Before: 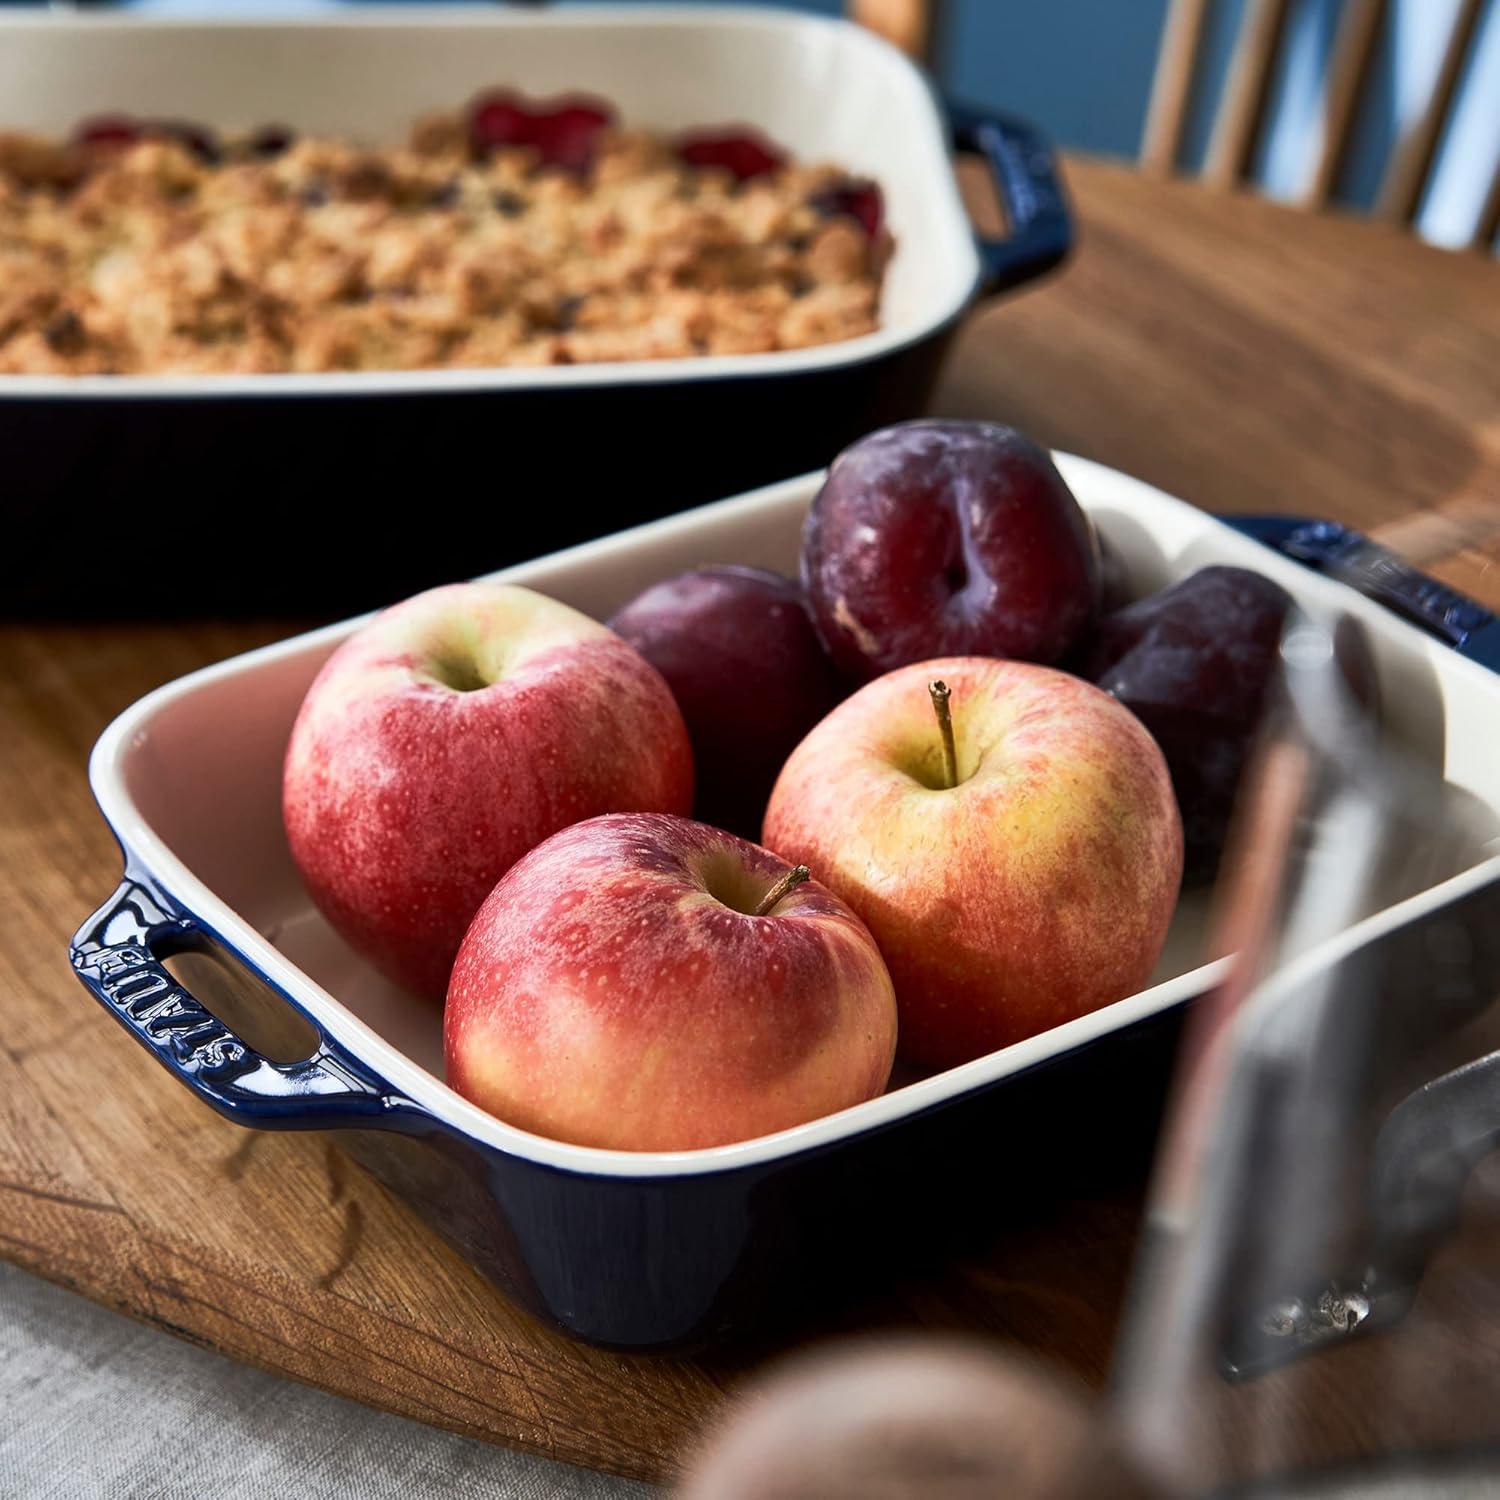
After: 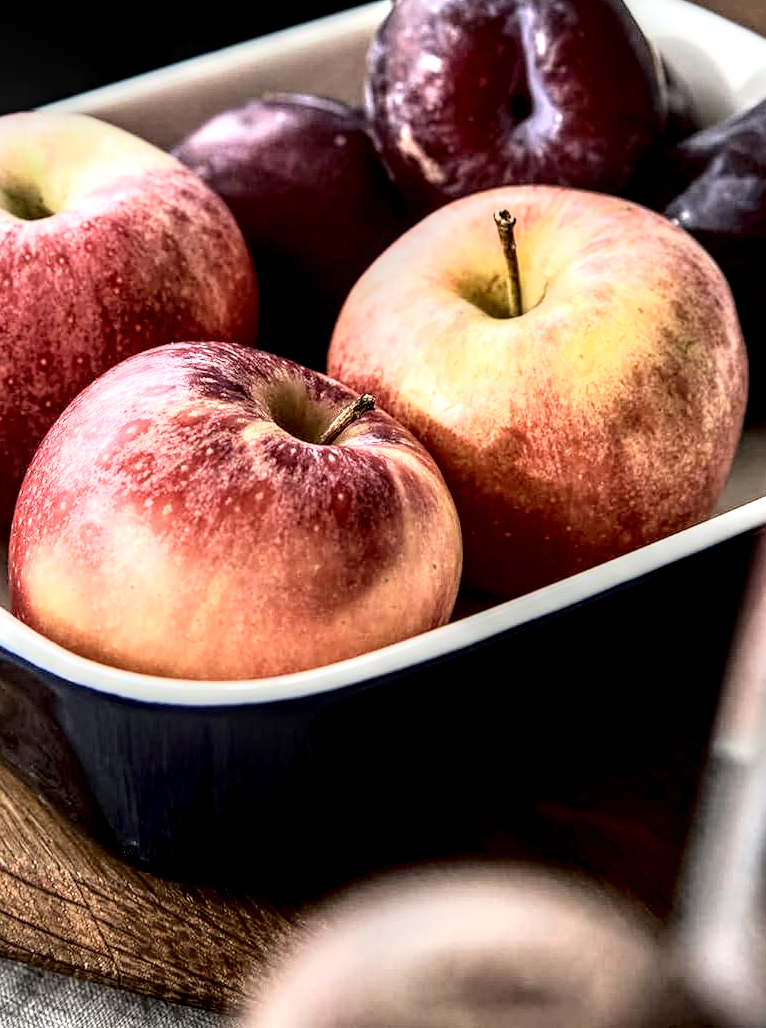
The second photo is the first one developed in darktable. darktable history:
crop and rotate: left 29.018%, top 31.447%, right 19.854%
tone curve: curves: ch0 [(0, 0) (0.003, 0.002) (0.011, 0.008) (0.025, 0.019) (0.044, 0.034) (0.069, 0.053) (0.1, 0.079) (0.136, 0.127) (0.177, 0.191) (0.224, 0.274) (0.277, 0.367) (0.335, 0.465) (0.399, 0.552) (0.468, 0.643) (0.543, 0.737) (0.623, 0.82) (0.709, 0.891) (0.801, 0.928) (0.898, 0.963) (1, 1)], color space Lab, independent channels, preserve colors none
local contrast: highlights 16%, detail 185%
